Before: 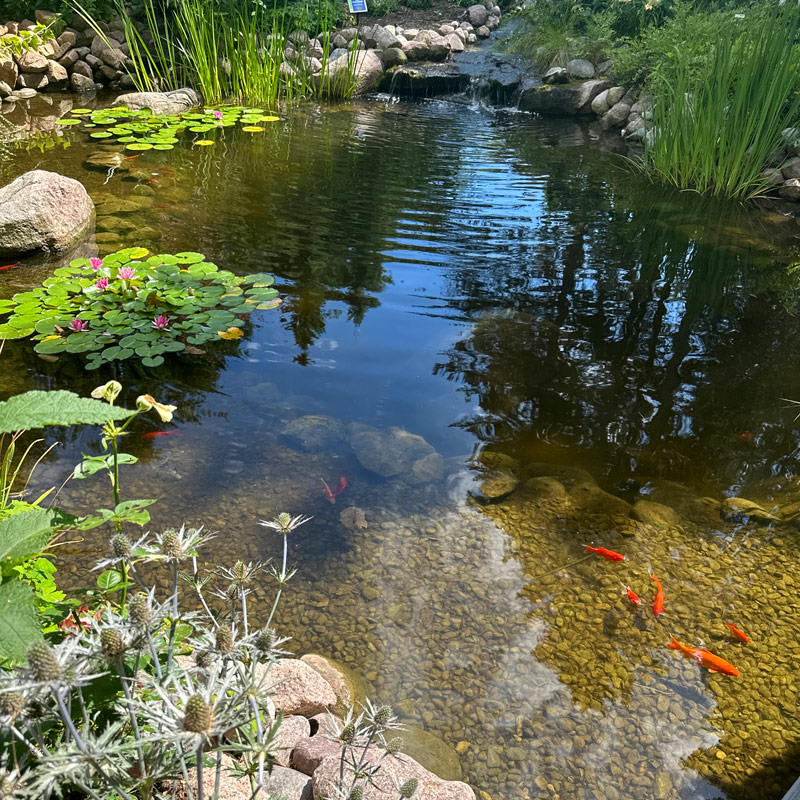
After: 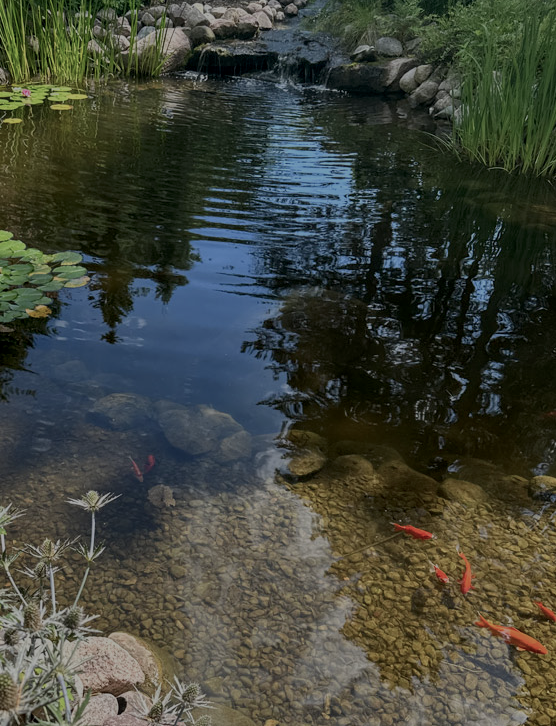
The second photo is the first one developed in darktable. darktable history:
crop and rotate: left 24.034%, top 2.838%, right 6.406%, bottom 6.299%
color balance rgb: perceptual brilliance grading › global brilliance -48.39%
exposure: black level correction -0.001, exposure 0.9 EV, compensate exposure bias true, compensate highlight preservation false
local contrast: on, module defaults
contrast brightness saturation: contrast 0.15, brightness 0.05
